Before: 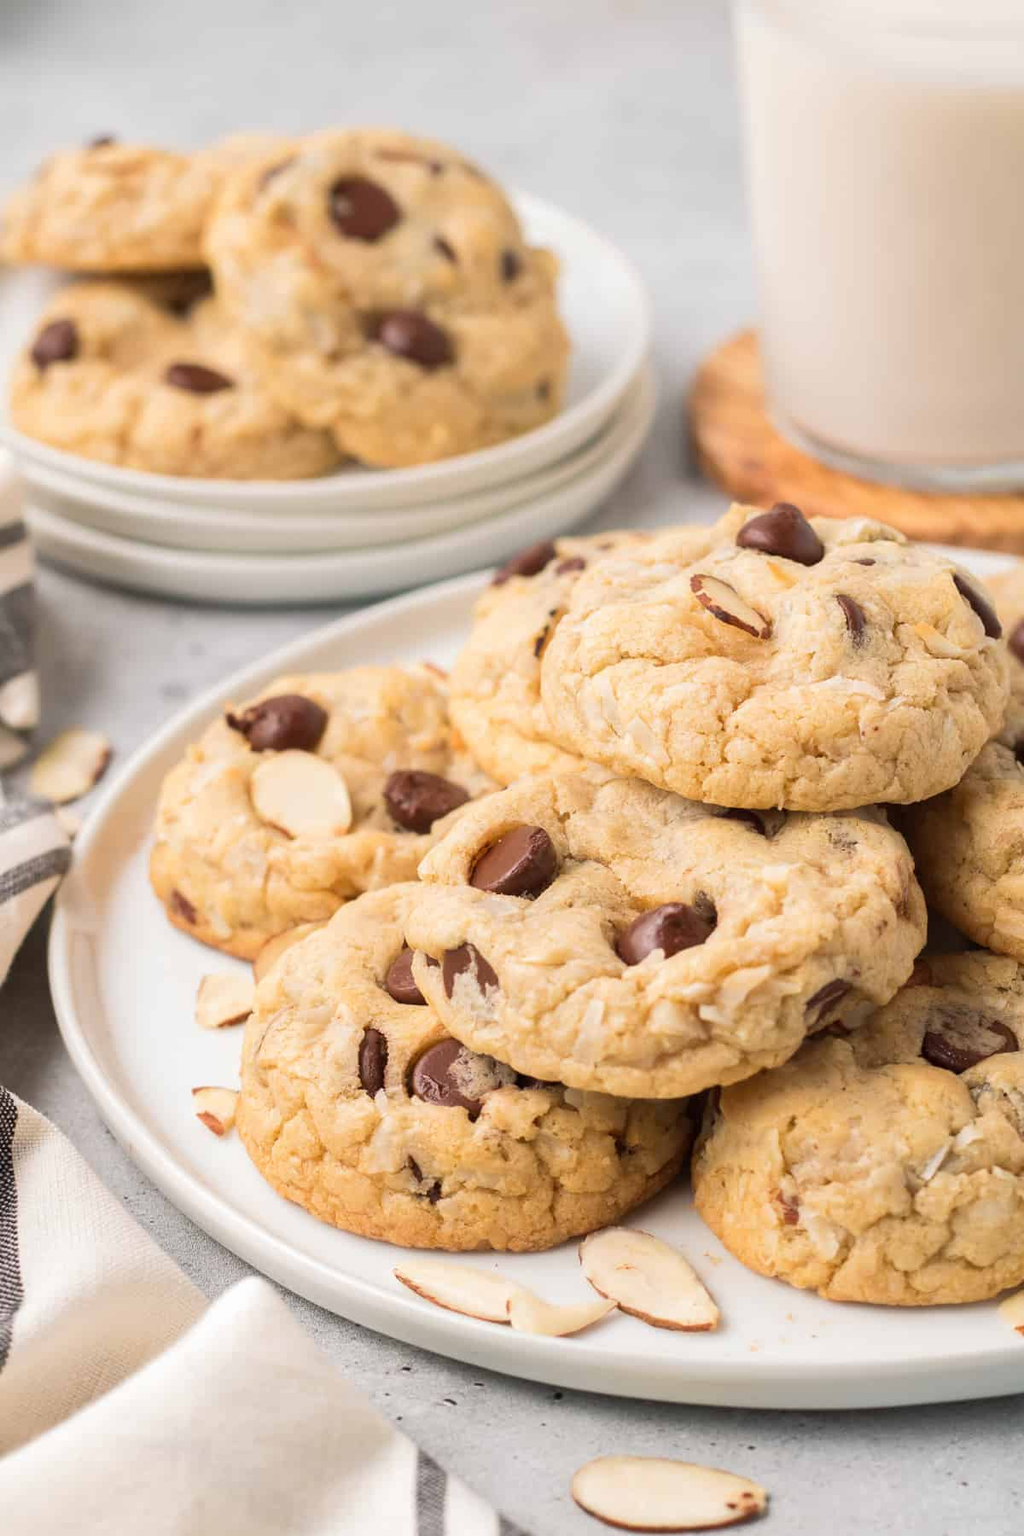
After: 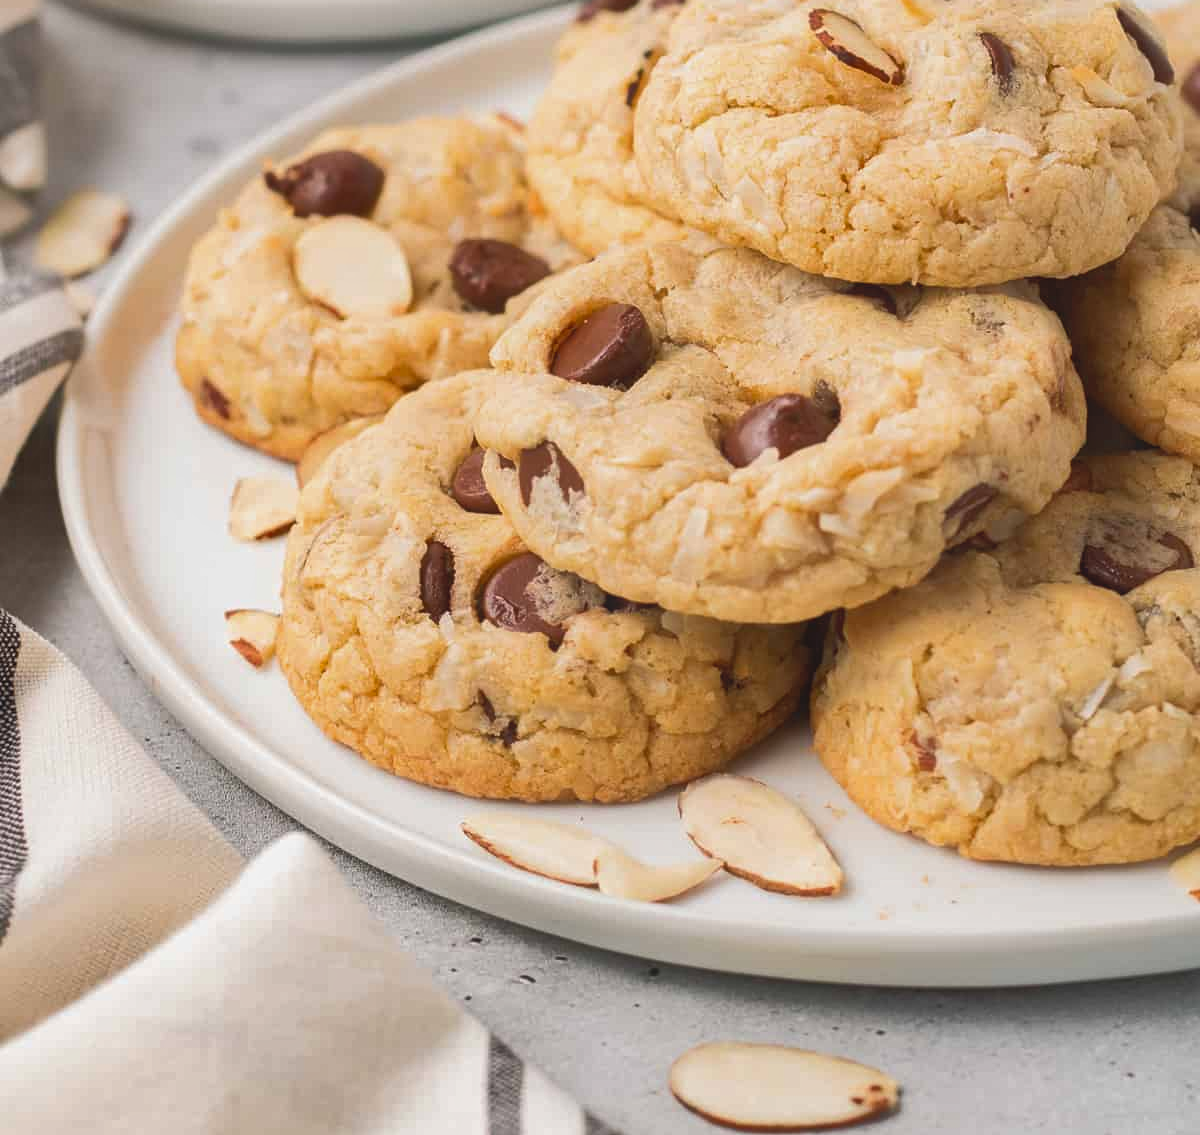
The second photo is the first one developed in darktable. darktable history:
crop and rotate: top 36.924%
tone equalizer: edges refinement/feathering 500, mask exposure compensation -1.57 EV, preserve details no
shadows and highlights: shadows color adjustment 97.67%, low approximation 0.01, soften with gaussian
contrast equalizer: y [[0.439, 0.44, 0.442, 0.457, 0.493, 0.498], [0.5 ×6], [0.5 ×6], [0 ×6], [0 ×6]]
